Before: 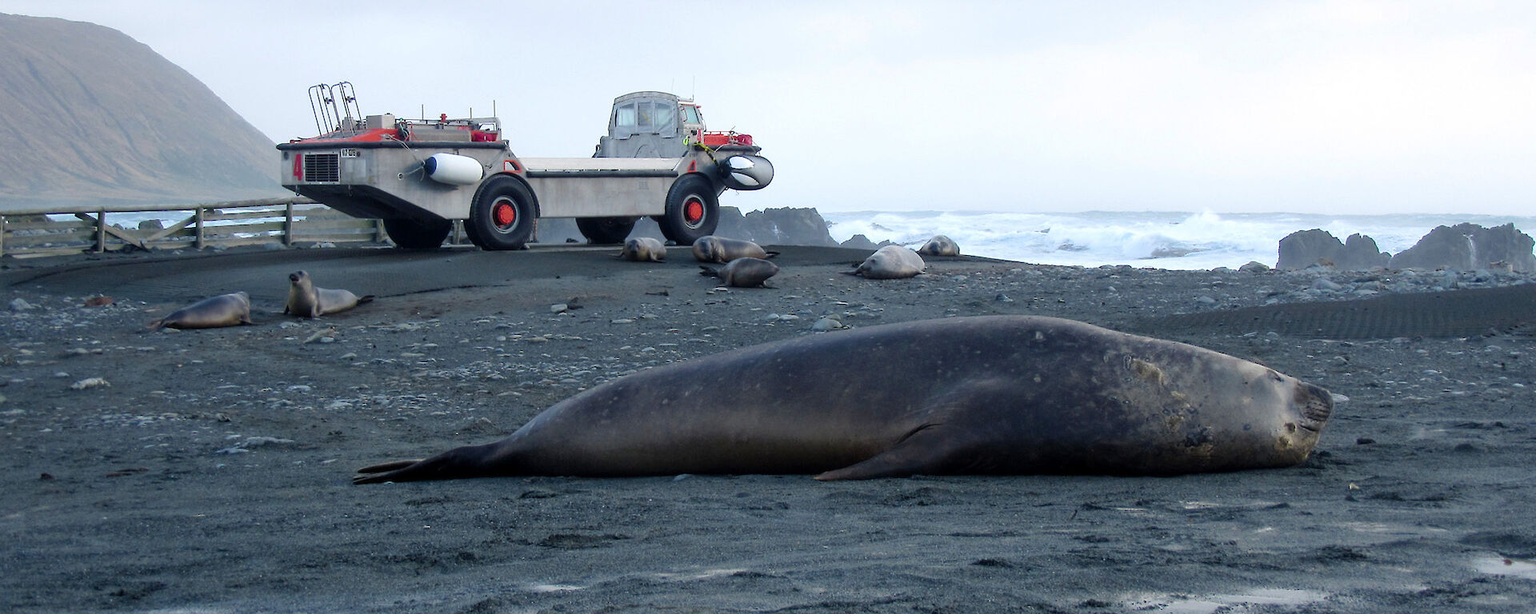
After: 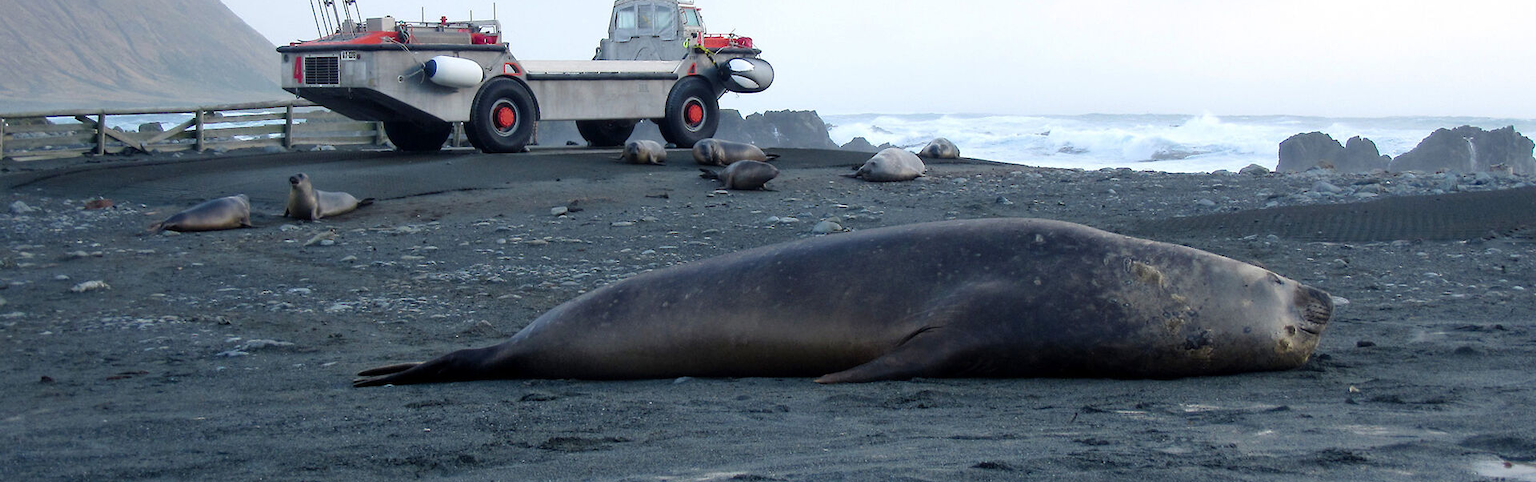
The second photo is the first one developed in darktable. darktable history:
crop and rotate: top 15.901%, bottom 5.548%
